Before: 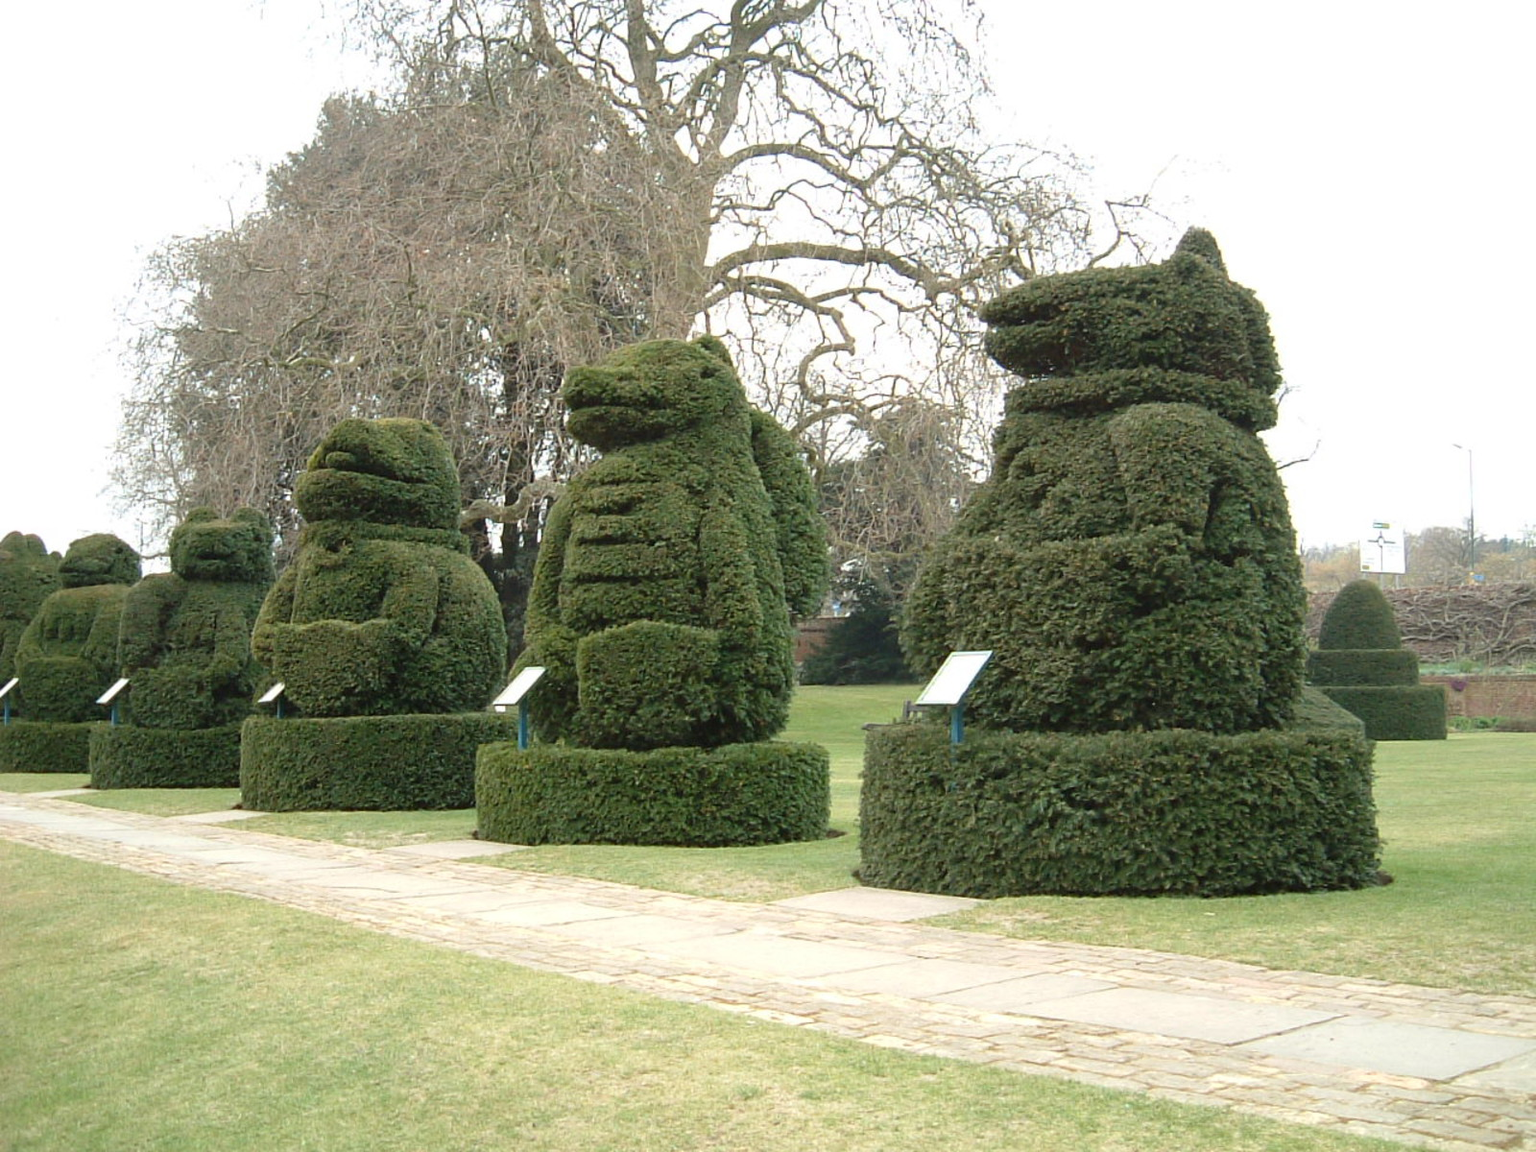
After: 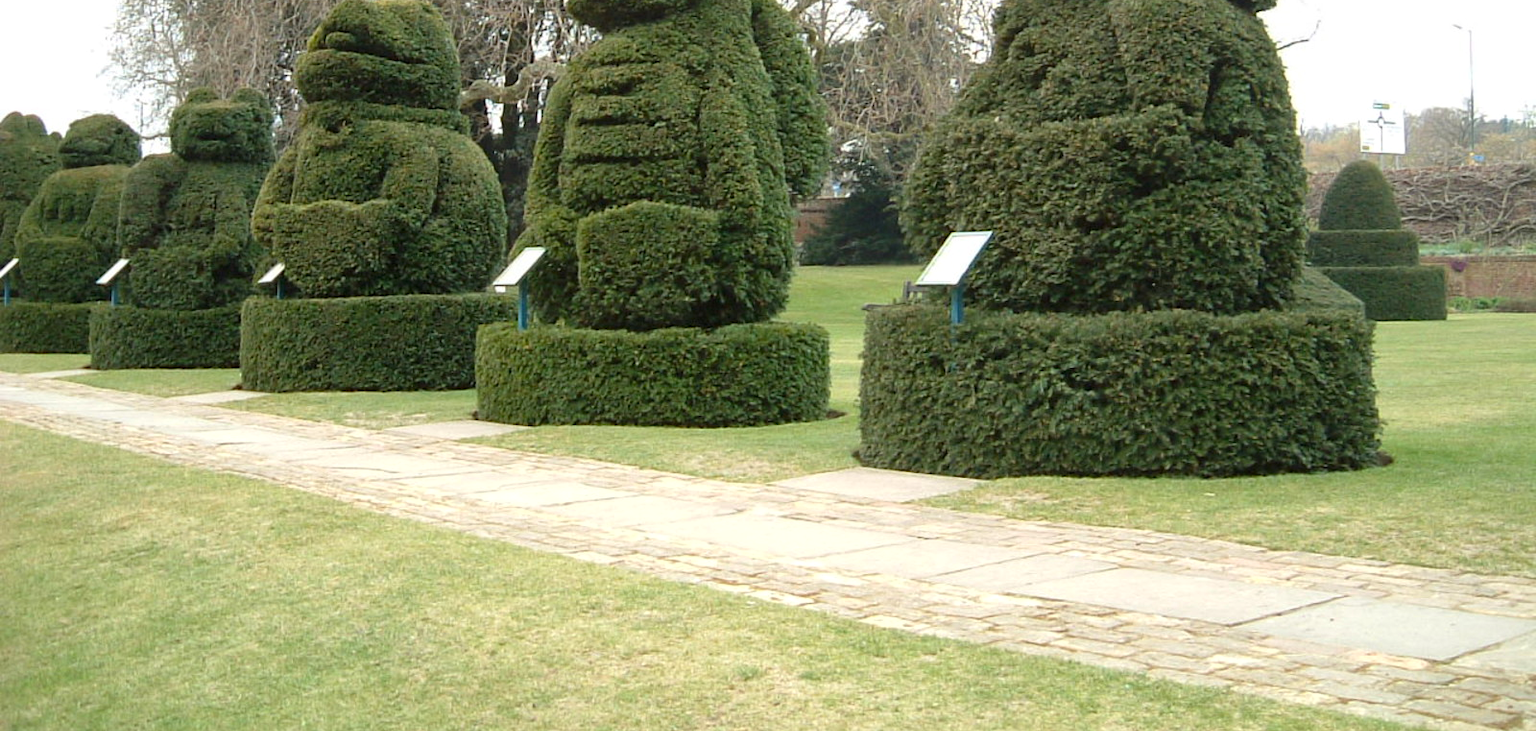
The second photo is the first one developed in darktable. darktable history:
local contrast: mode bilateral grid, contrast 20, coarseness 50, detail 120%, midtone range 0.2
crop and rotate: top 36.435%
color balance: output saturation 110%
